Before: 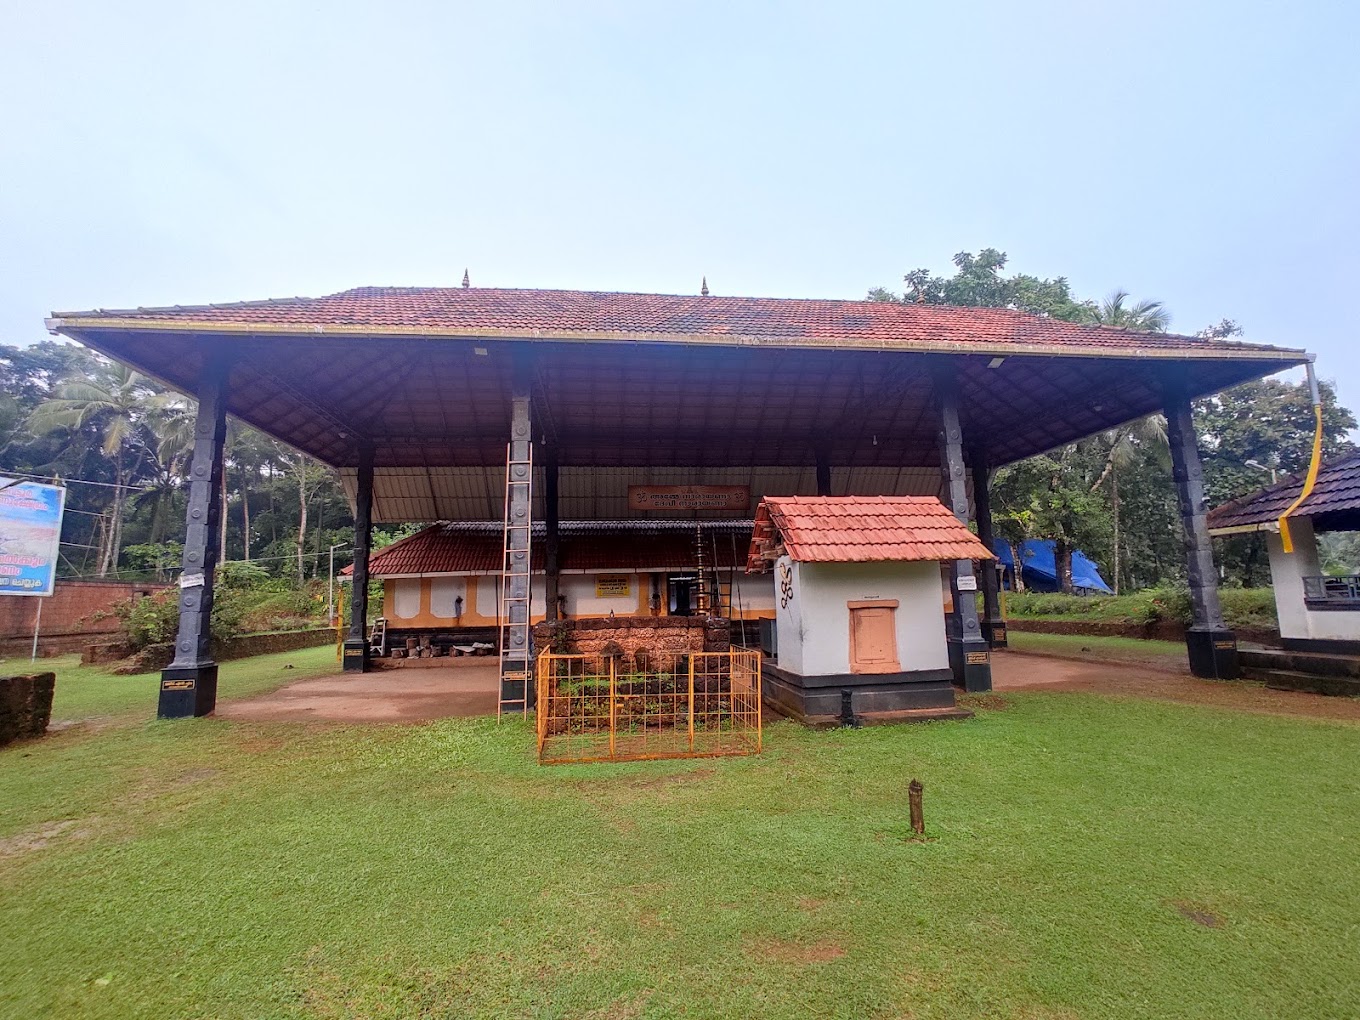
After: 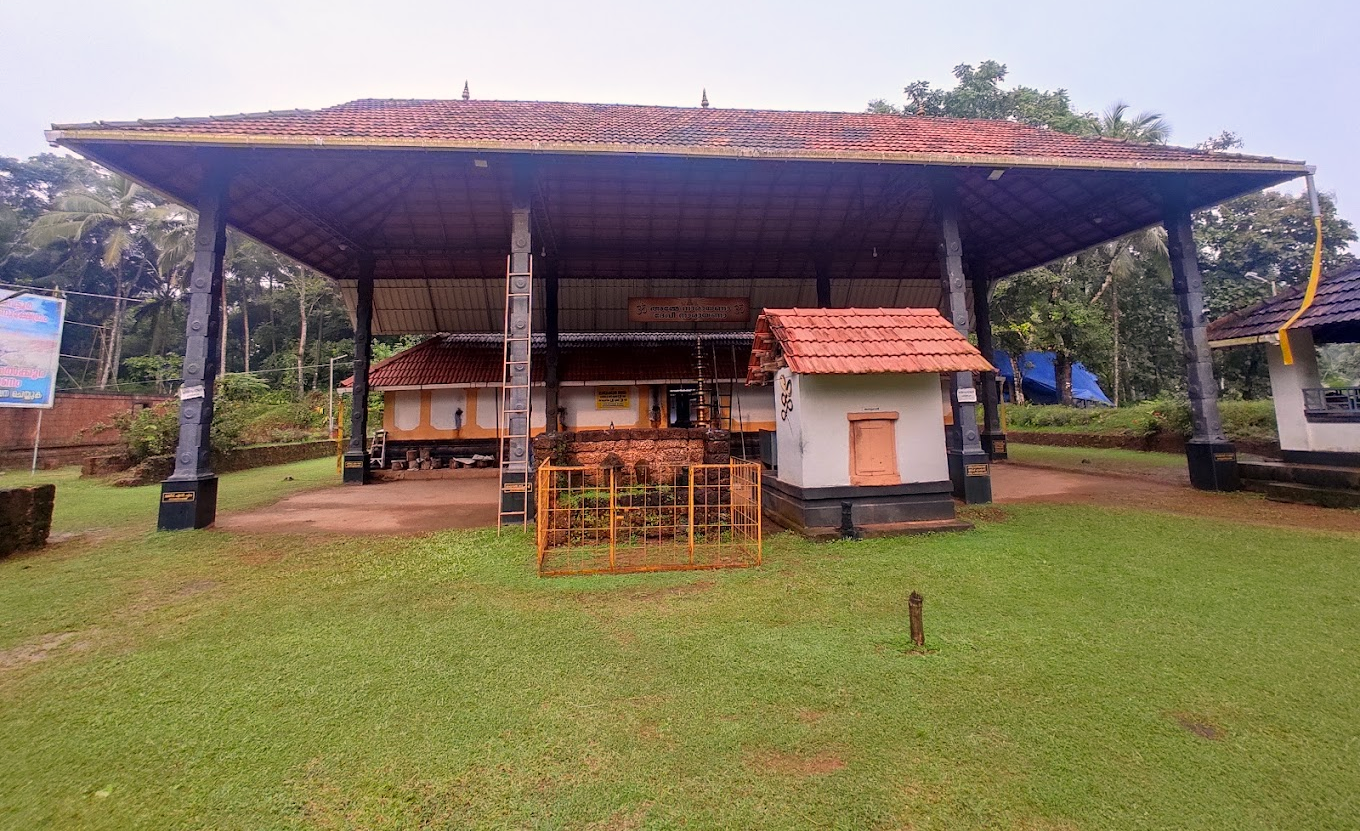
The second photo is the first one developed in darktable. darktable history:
crop and rotate: top 18.507%
color correction: highlights a* 5.81, highlights b* 4.84
